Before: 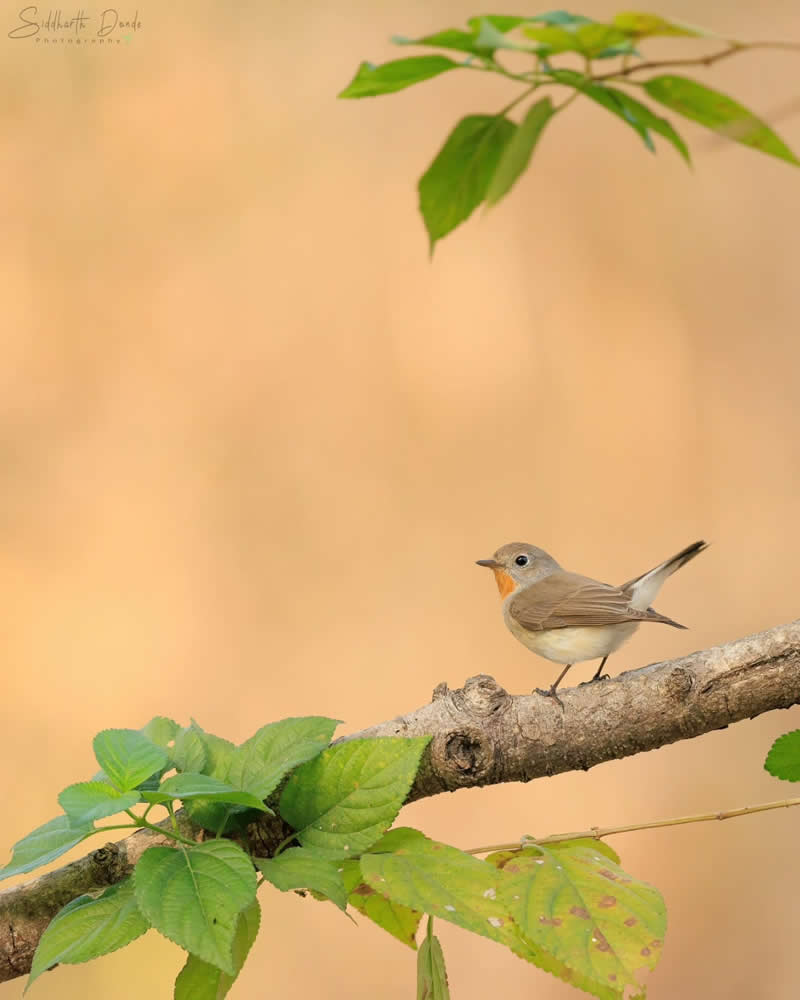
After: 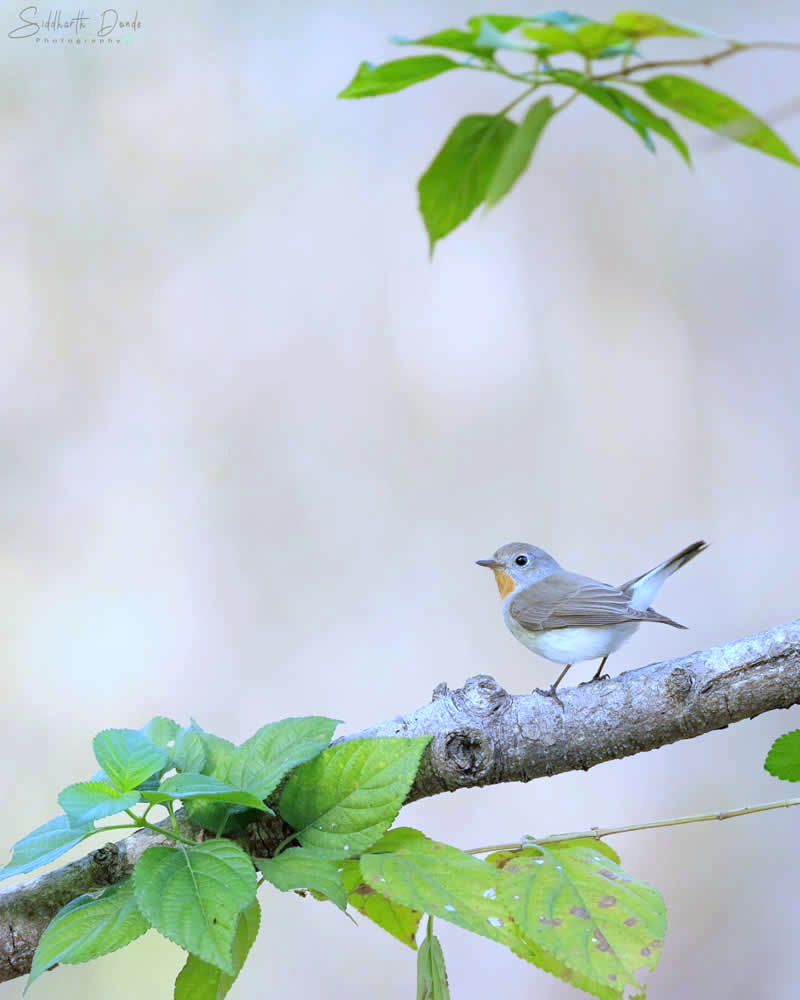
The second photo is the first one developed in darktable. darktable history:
white balance: red 0.766, blue 1.537
exposure: black level correction 0.001, exposure 0.5 EV, compensate exposure bias true, compensate highlight preservation false
